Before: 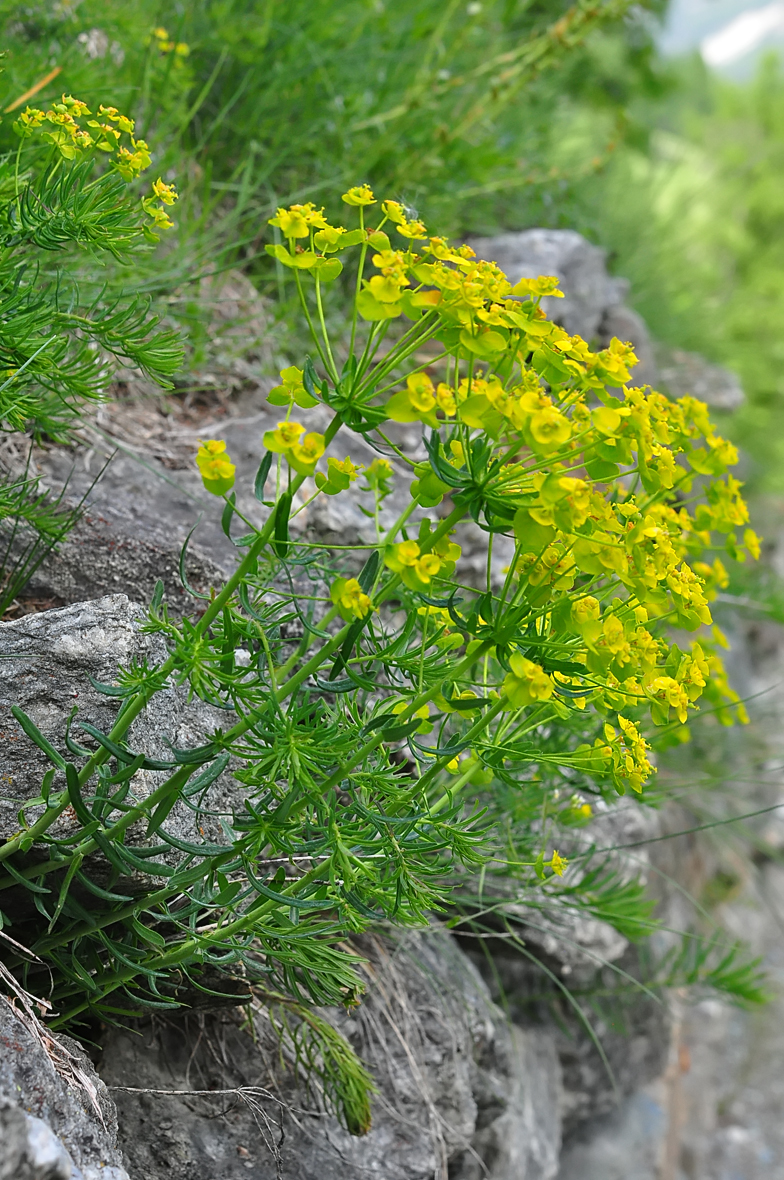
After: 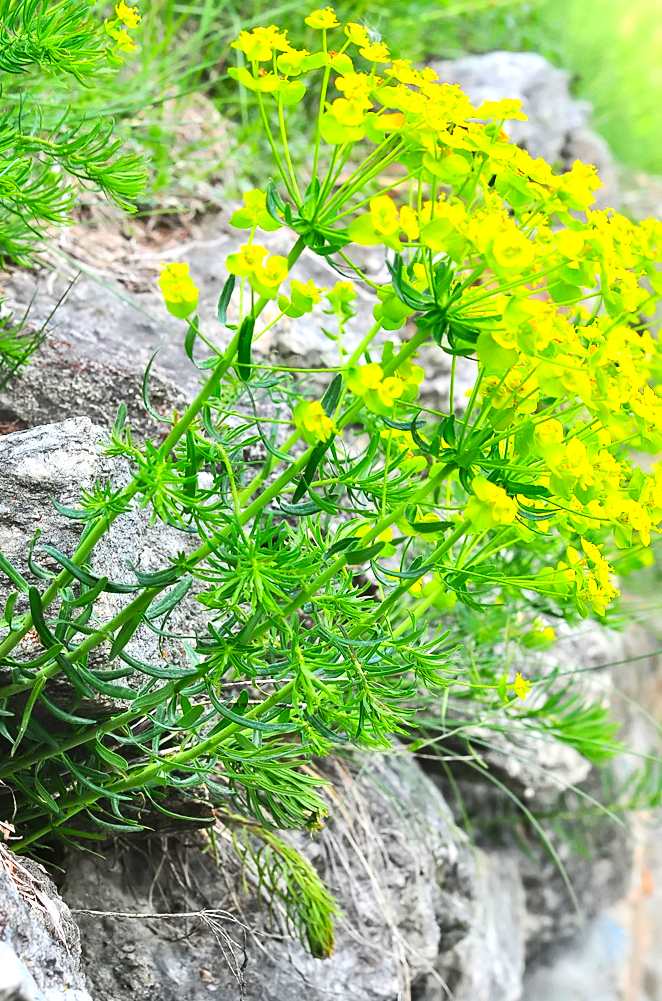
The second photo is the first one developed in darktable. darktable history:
exposure: black level correction 0, exposure 0.892 EV, compensate highlight preservation false
contrast brightness saturation: contrast 0.227, brightness 0.109, saturation 0.289
crop and rotate: left 4.804%, top 15.119%, right 10.707%
